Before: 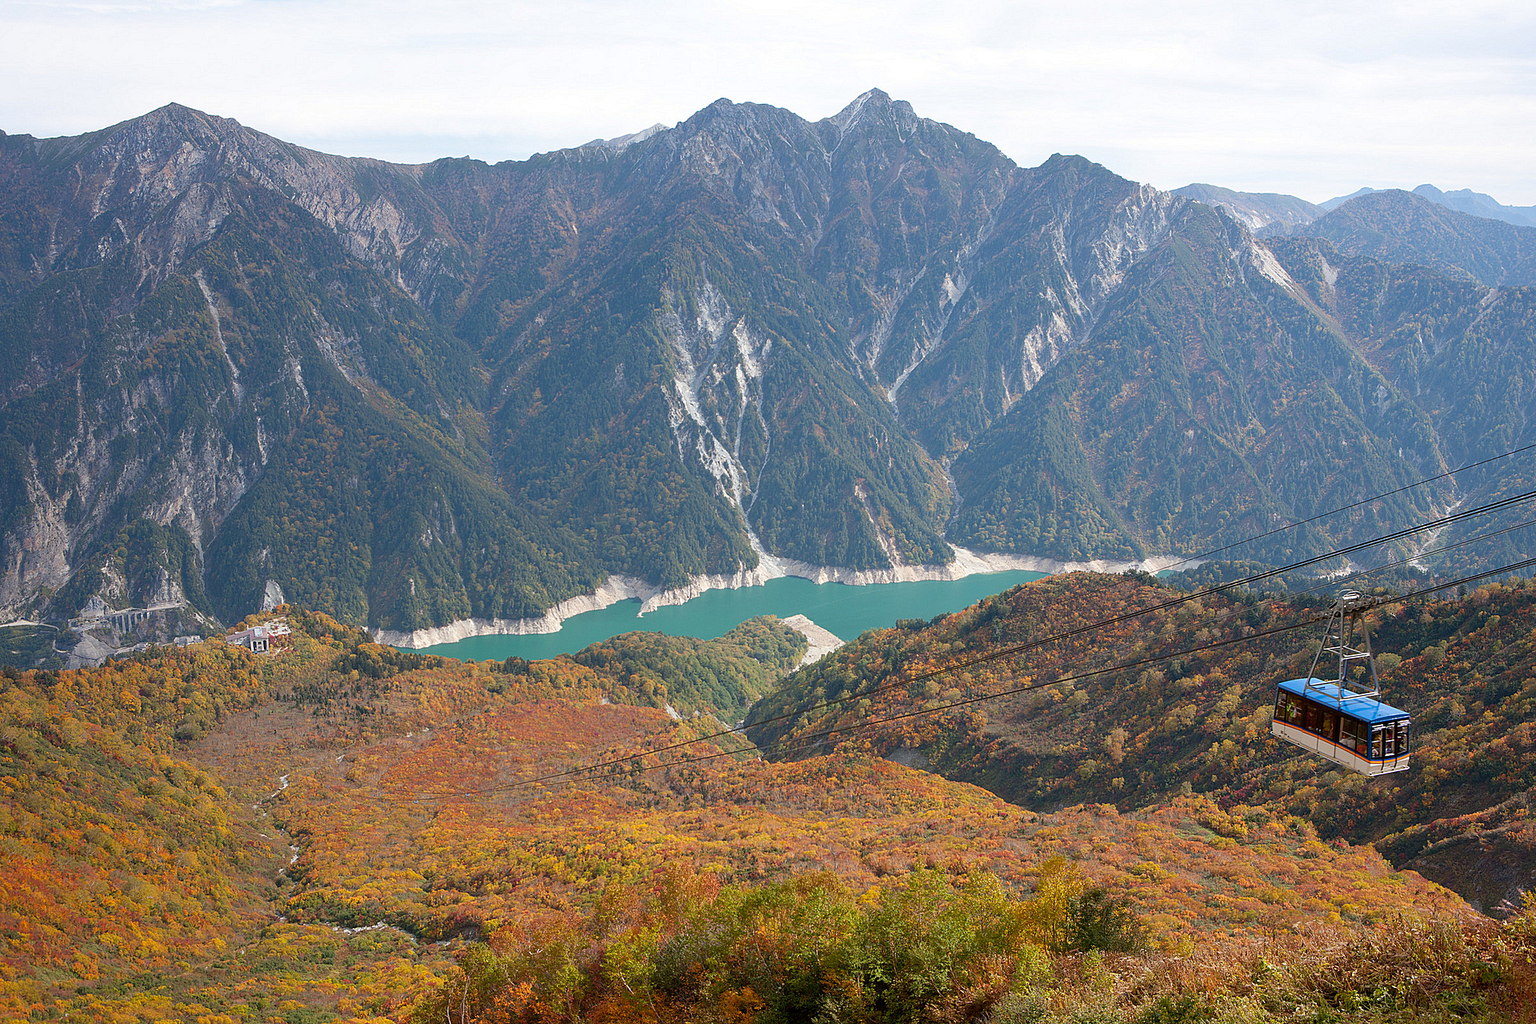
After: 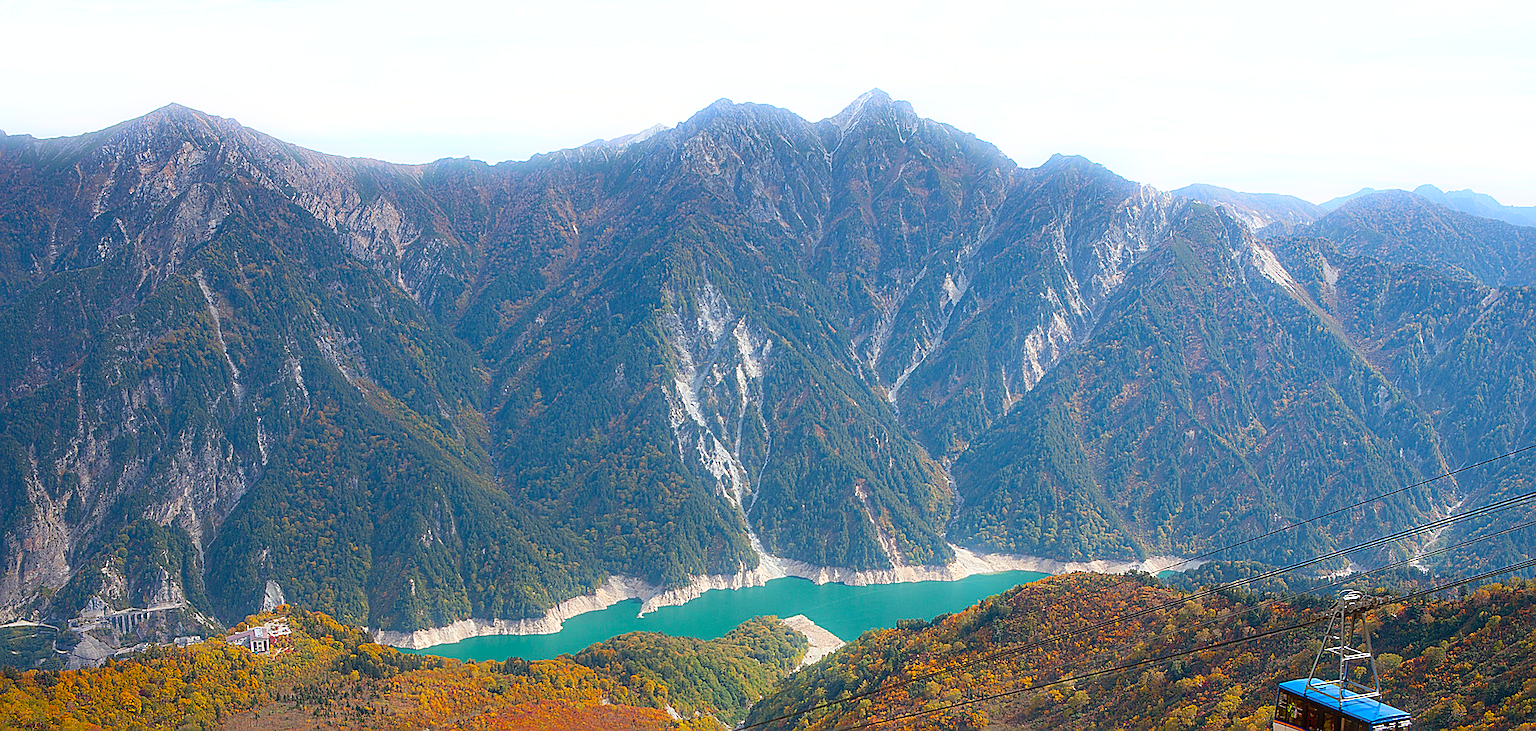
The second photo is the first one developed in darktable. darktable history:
crop: bottom 28.576%
sharpen: on, module defaults
bloom: size 5%, threshold 95%, strength 15%
color balance rgb: linear chroma grading › global chroma 15%, perceptual saturation grading › global saturation 30%
